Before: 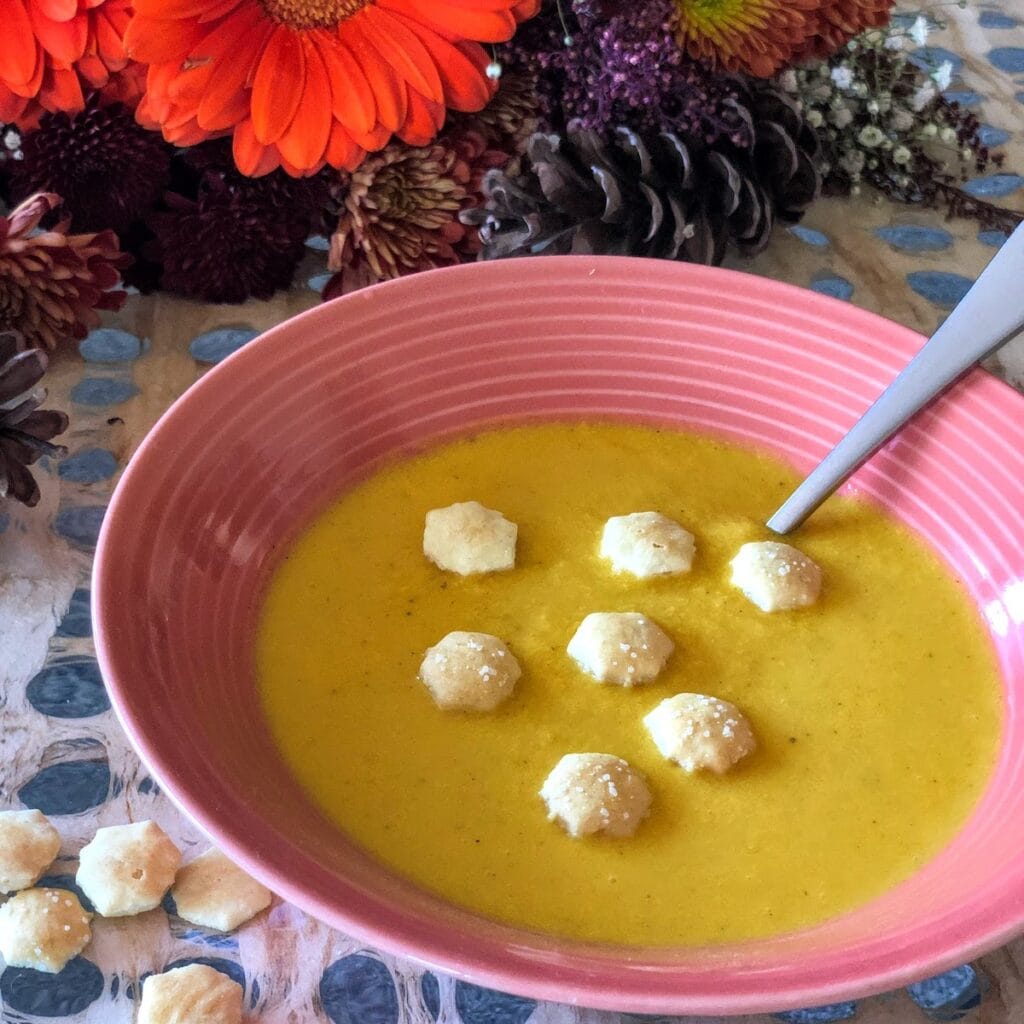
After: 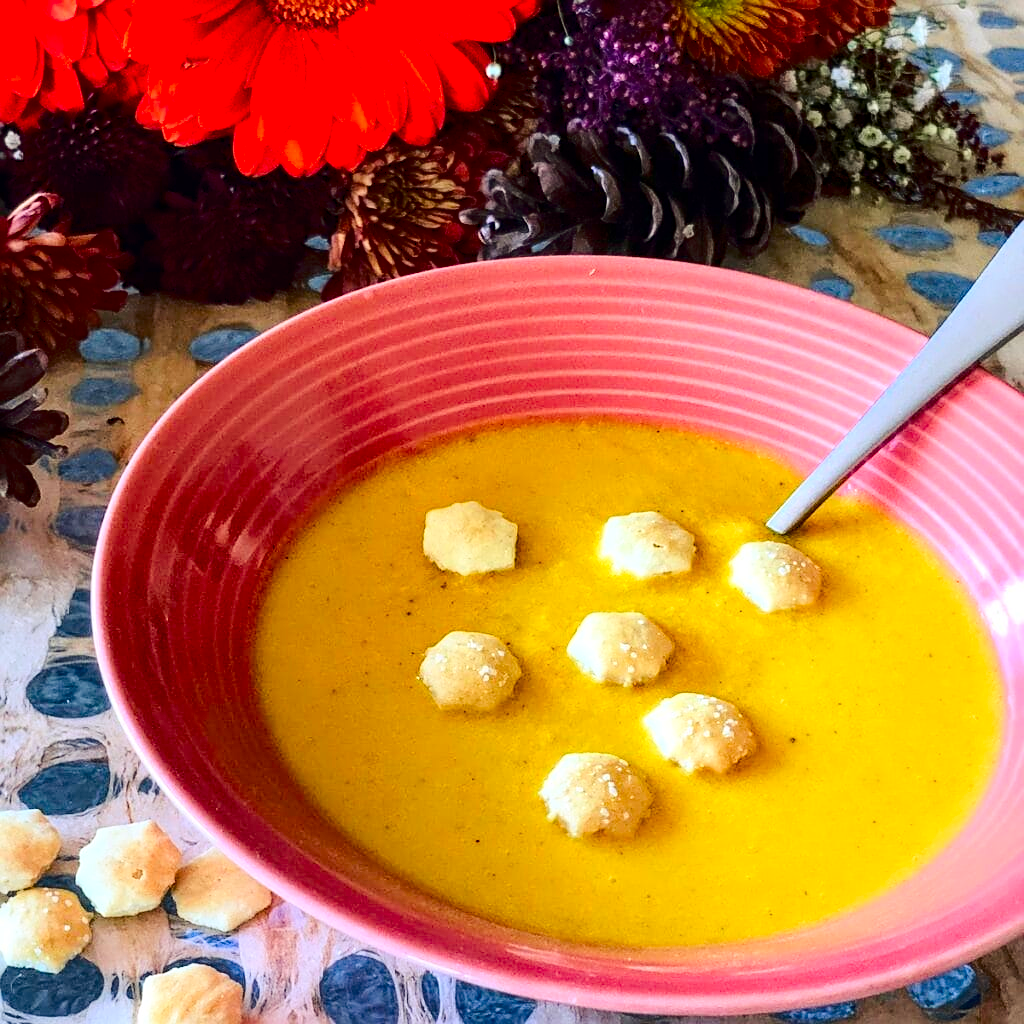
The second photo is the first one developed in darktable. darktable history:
sharpen: on, module defaults
contrast brightness saturation: contrast 0.22, brightness -0.19, saturation 0.24
rgb curve: curves: ch2 [(0, 0) (0.567, 0.512) (1, 1)], mode RGB, independent channels
shadows and highlights: radius 93.07, shadows -14.46, white point adjustment 0.23, highlights 31.48, compress 48.23%, highlights color adjustment 52.79%, soften with gaussian
tone curve: curves: ch0 [(0, 0) (0.26, 0.424) (0.417, 0.585) (1, 1)]
